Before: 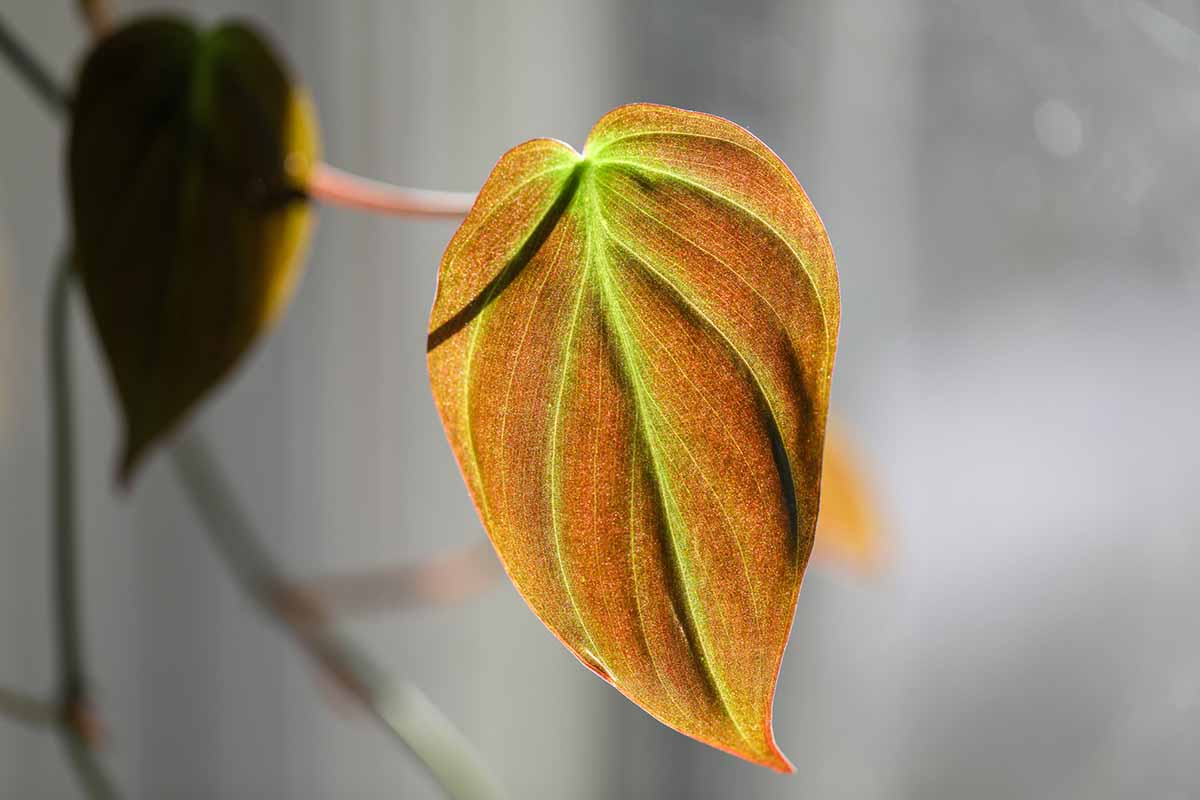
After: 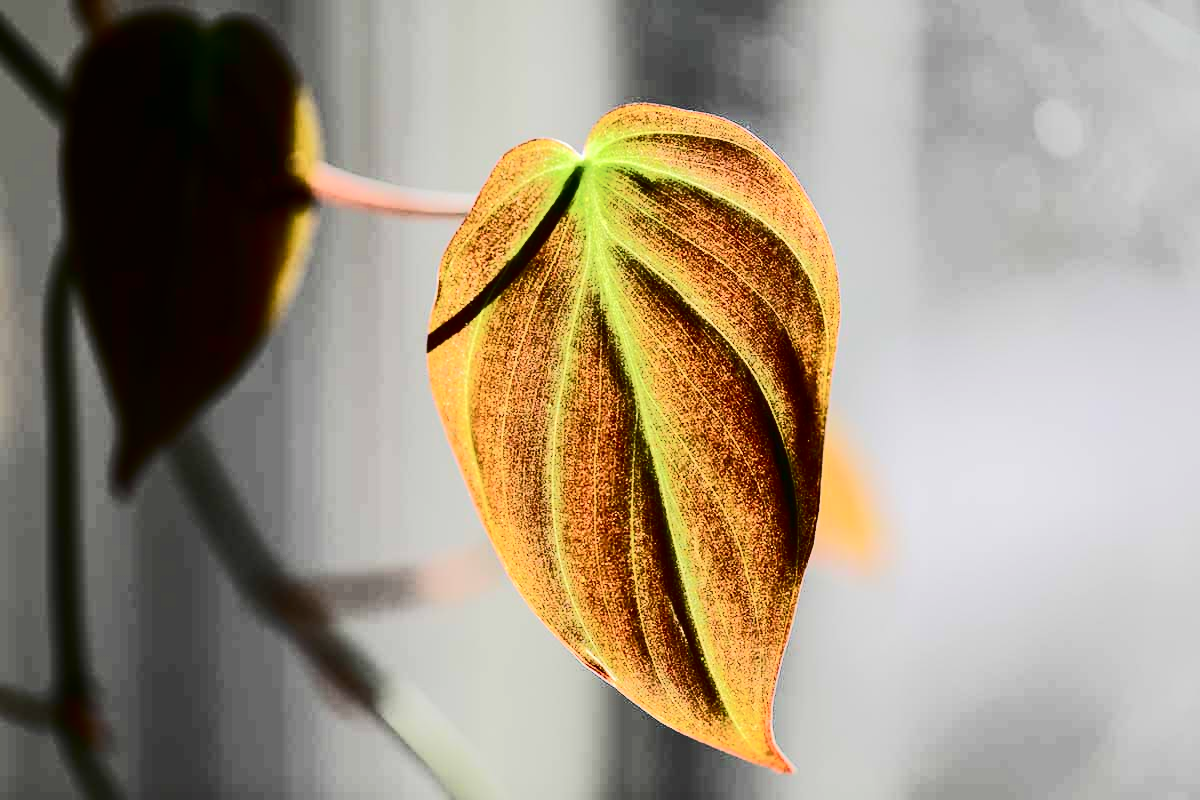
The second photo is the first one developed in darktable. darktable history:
tone curve: curves: ch0 [(0, 0) (0.003, 0.006) (0.011, 0.006) (0.025, 0.008) (0.044, 0.014) (0.069, 0.02) (0.1, 0.025) (0.136, 0.037) (0.177, 0.053) (0.224, 0.086) (0.277, 0.13) (0.335, 0.189) (0.399, 0.253) (0.468, 0.375) (0.543, 0.521) (0.623, 0.671) (0.709, 0.789) (0.801, 0.841) (0.898, 0.889) (1, 1)], color space Lab, independent channels, preserve colors none
tone equalizer: edges refinement/feathering 500, mask exposure compensation -1.57 EV, preserve details no
contrast brightness saturation: contrast 0.275
